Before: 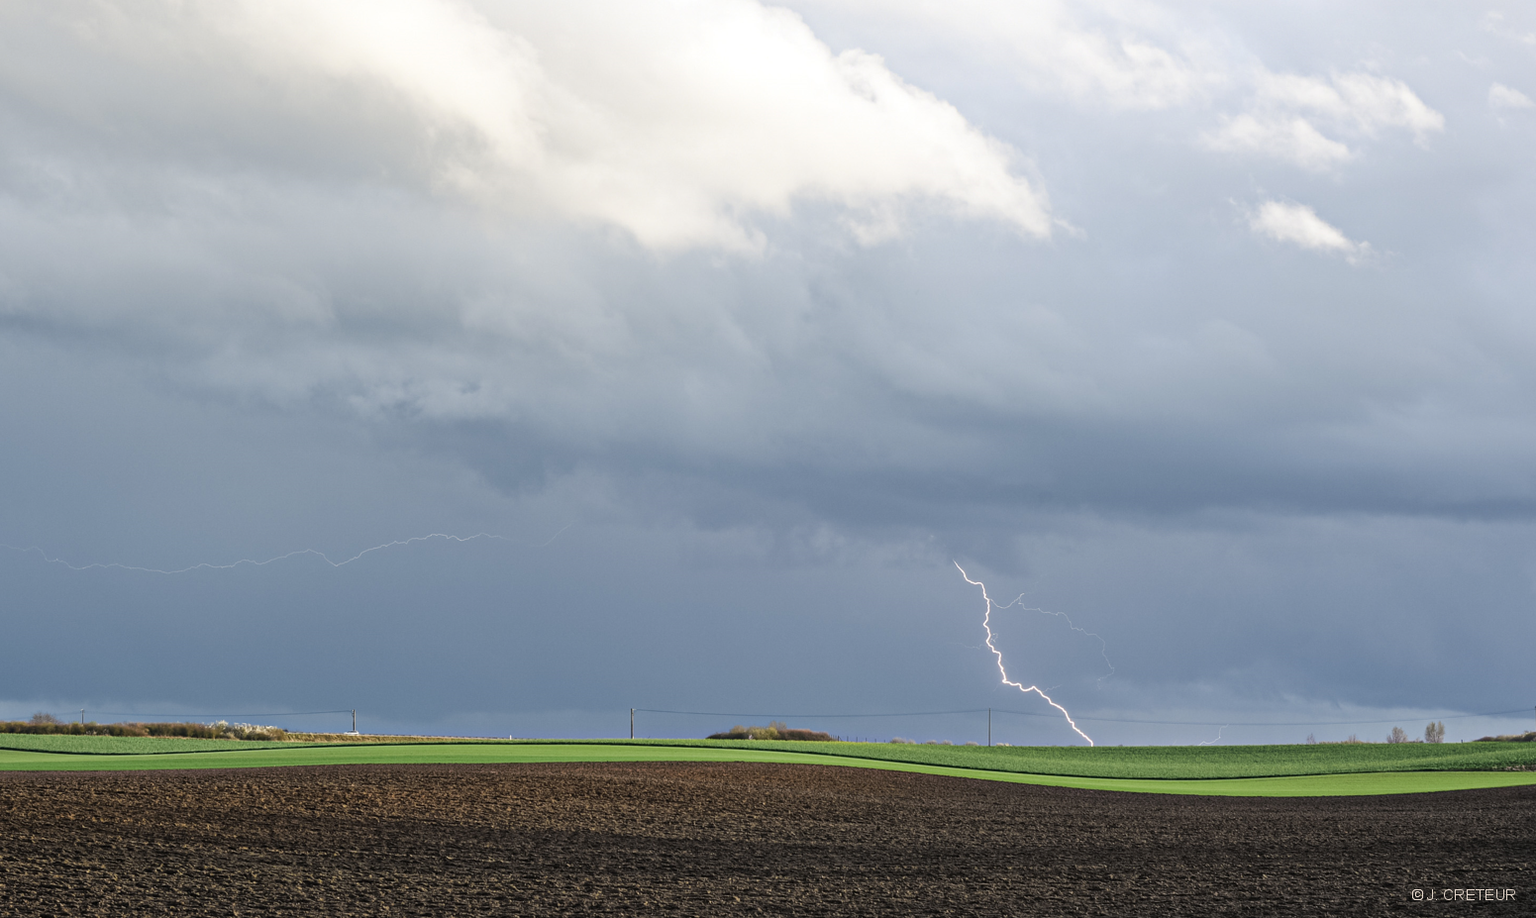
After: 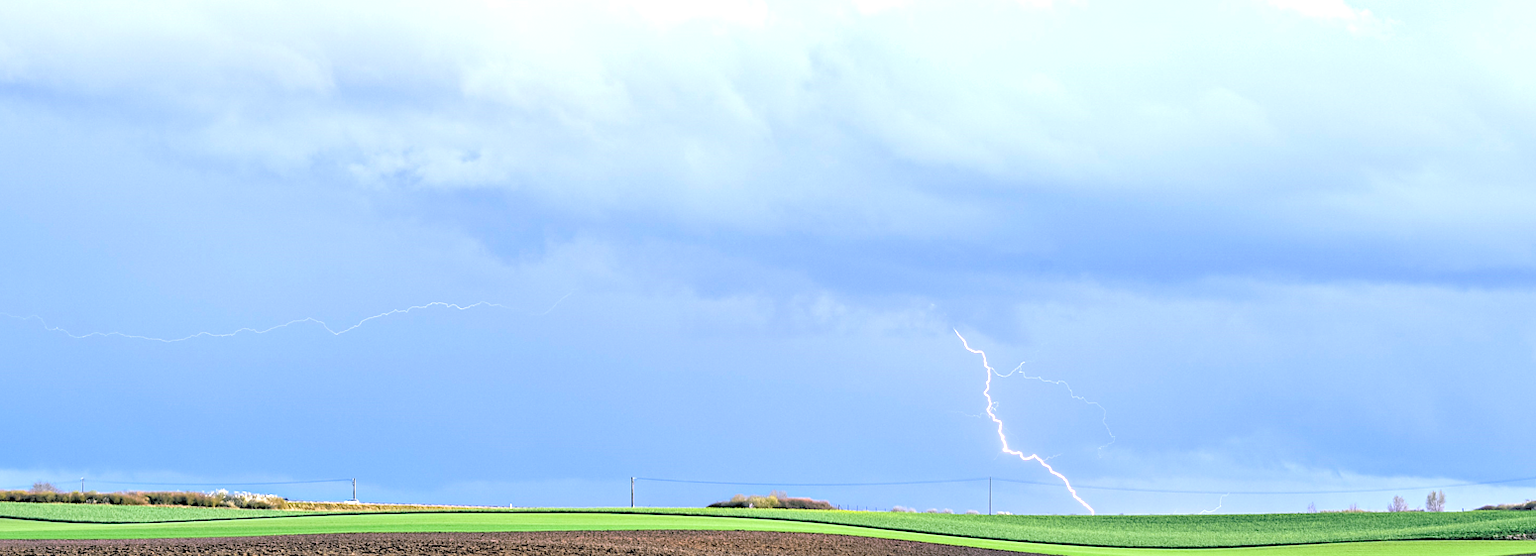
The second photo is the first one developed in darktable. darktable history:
shadows and highlights: shadows 37.27, highlights -28.18, soften with gaussian
crop and rotate: top 25.357%, bottom 13.942%
exposure: black level correction 0, exposure 1 EV, compensate highlight preservation false
white balance: emerald 1
sharpen: amount 0.2
rgb levels: levels [[0.027, 0.429, 0.996], [0, 0.5, 1], [0, 0.5, 1]]
color balance rgb: shadows lift › chroma 2%, shadows lift › hue 217.2°, power › chroma 0.25%, power › hue 60°, highlights gain › chroma 1.5%, highlights gain › hue 309.6°, global offset › luminance -0.5%, perceptual saturation grading › global saturation 15%, global vibrance 20%
color calibration: x 0.37, y 0.382, temperature 4313.32 K
